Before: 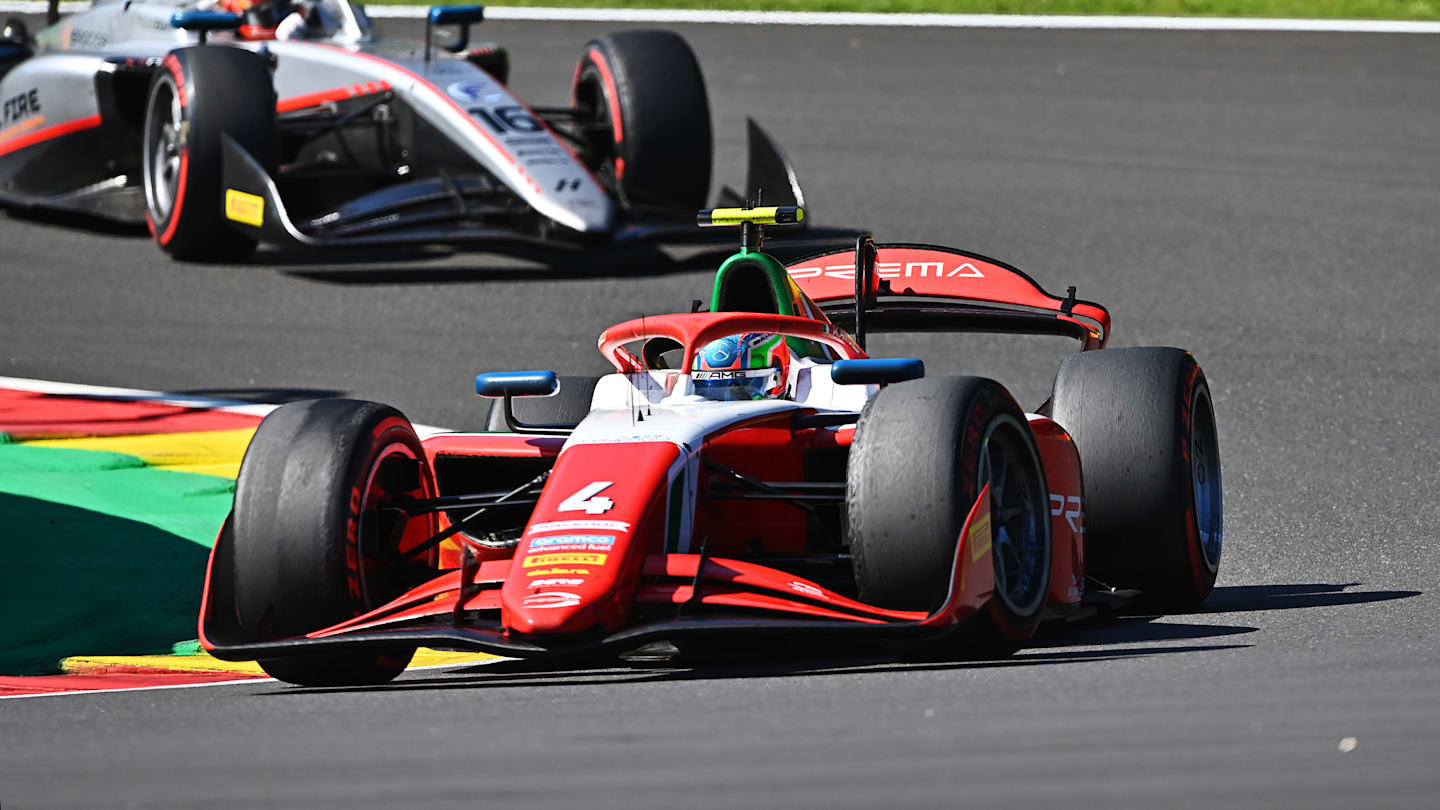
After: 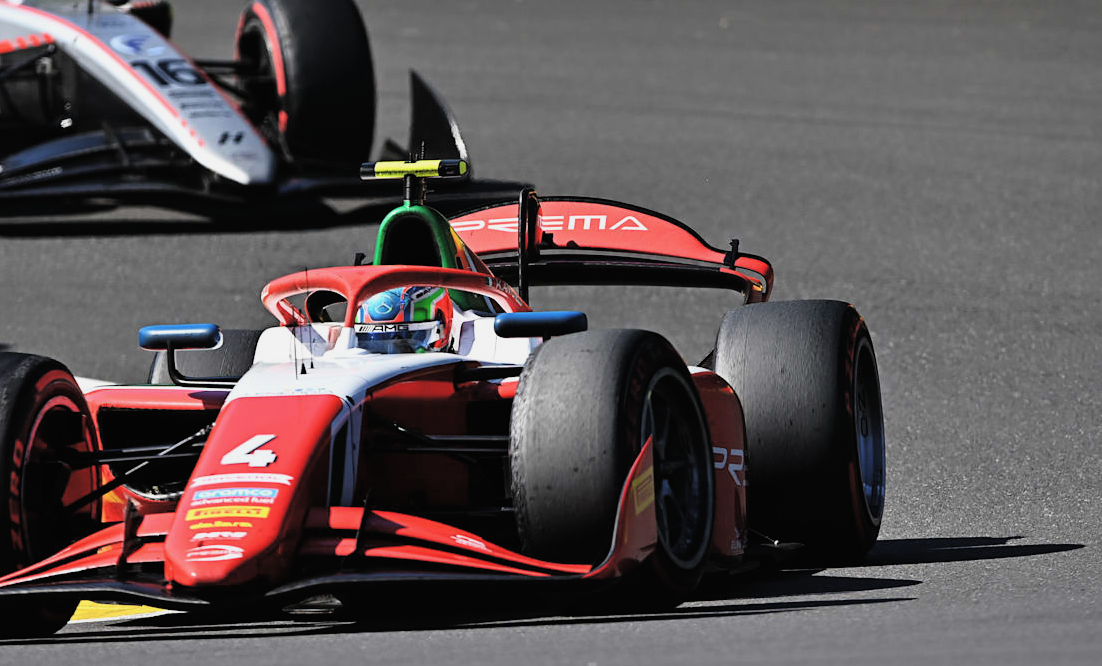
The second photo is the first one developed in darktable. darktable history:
crop: left 23.432%, top 5.832%, bottom 11.842%
exposure: black level correction -0.015, exposure -0.129 EV, compensate highlight preservation false
filmic rgb: black relative exposure -4.94 EV, white relative exposure 2.84 EV, threshold 6 EV, hardness 3.71, iterations of high-quality reconstruction 0, enable highlight reconstruction true
